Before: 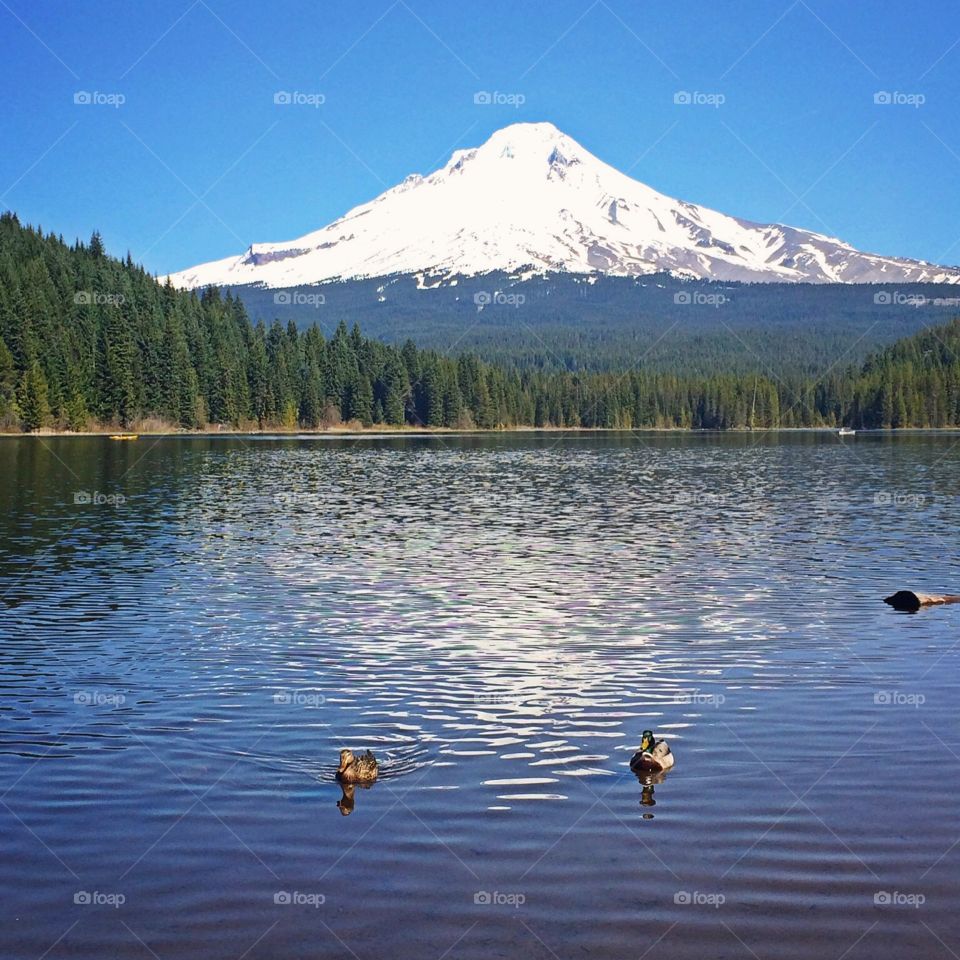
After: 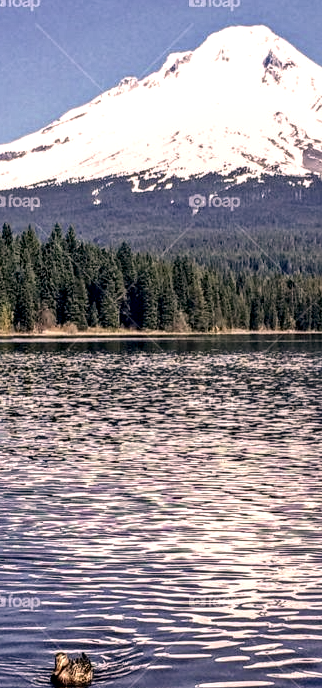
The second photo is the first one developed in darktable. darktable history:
haze removal: compatibility mode true, adaptive false
crop and rotate: left 29.75%, top 10.167%, right 36.664%, bottom 18.087%
color zones: curves: ch0 [(0, 0.5) (0.143, 0.5) (0.286, 0.5) (0.429, 0.504) (0.571, 0.5) (0.714, 0.509) (0.857, 0.5) (1, 0.5)]; ch1 [(0, 0.425) (0.143, 0.425) (0.286, 0.375) (0.429, 0.405) (0.571, 0.5) (0.714, 0.47) (0.857, 0.425) (1, 0.435)]; ch2 [(0, 0.5) (0.143, 0.5) (0.286, 0.5) (0.429, 0.517) (0.571, 0.5) (0.714, 0.51) (0.857, 0.5) (1, 0.5)]
local contrast: highlights 19%, detail 186%
color calibration: illuminant Planckian (black body), x 0.376, y 0.374, temperature 4118.69 K
color correction: highlights a* 20.38, highlights b* 19.91
contrast brightness saturation: contrast 0.063, brightness -0.011, saturation -0.22
